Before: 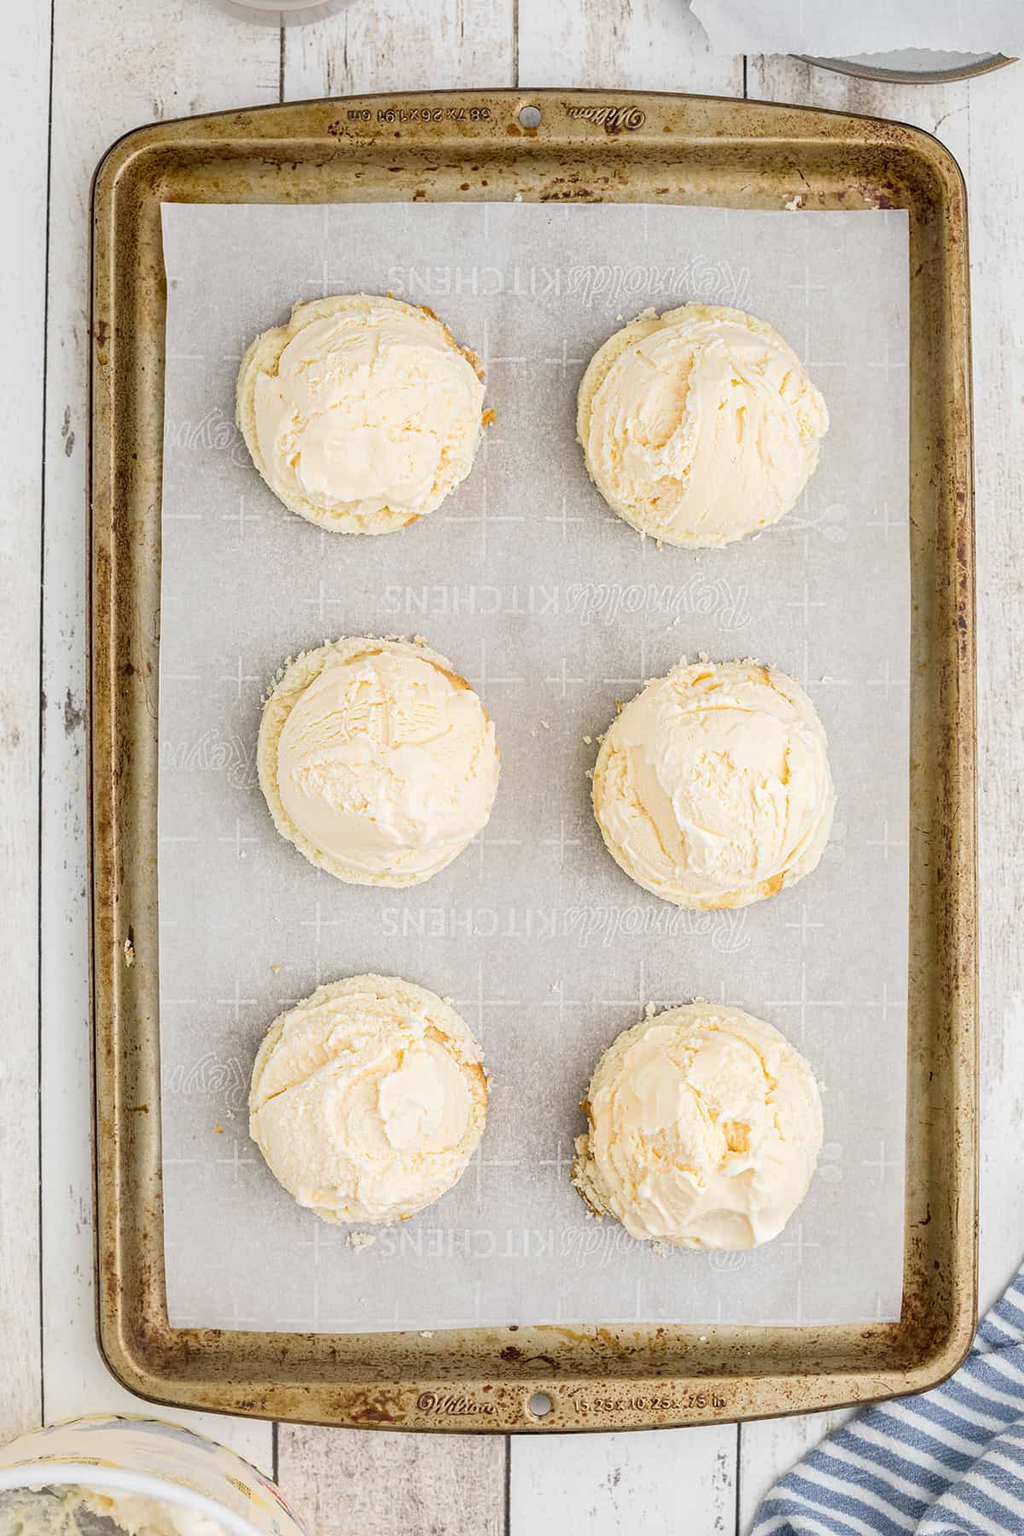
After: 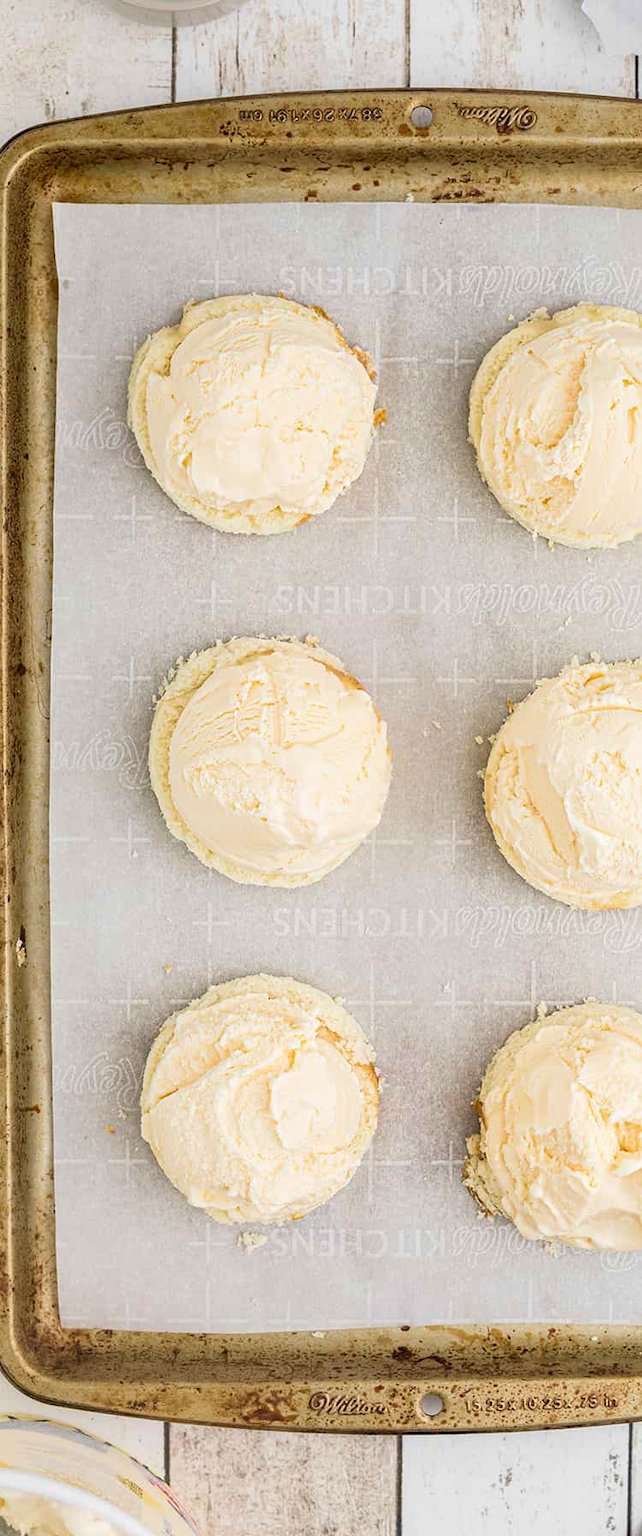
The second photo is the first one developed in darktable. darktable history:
velvia: on, module defaults
crop: left 10.644%, right 26.528%
